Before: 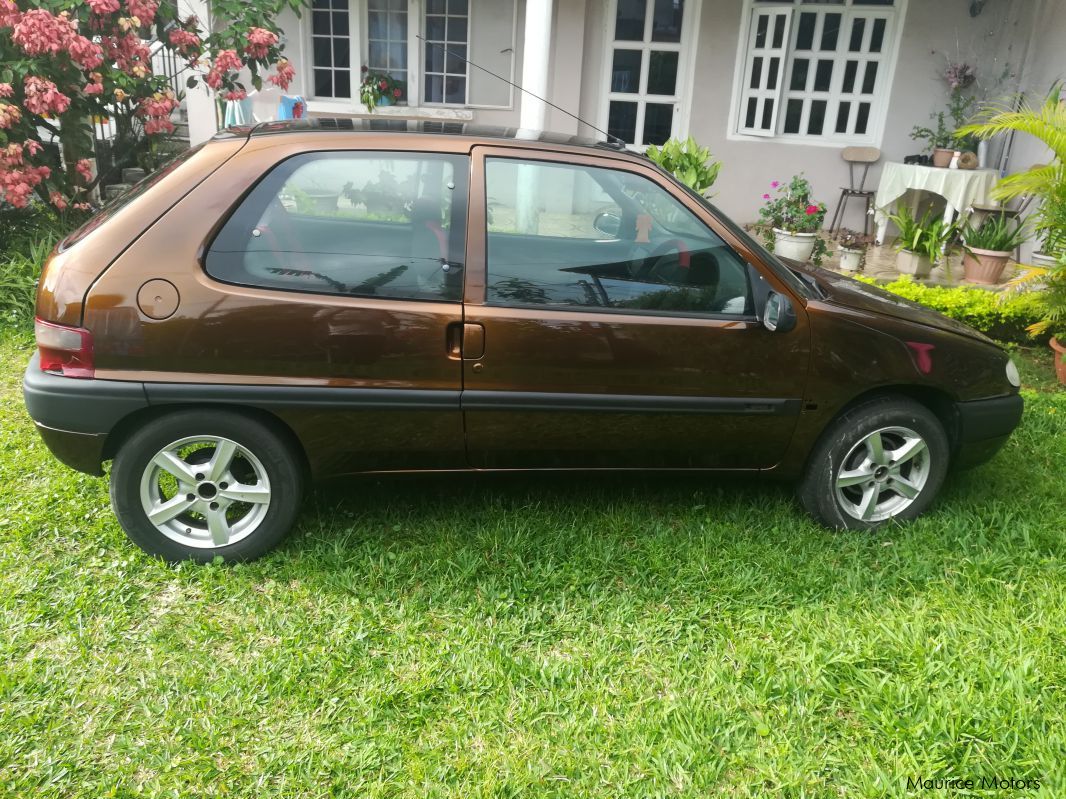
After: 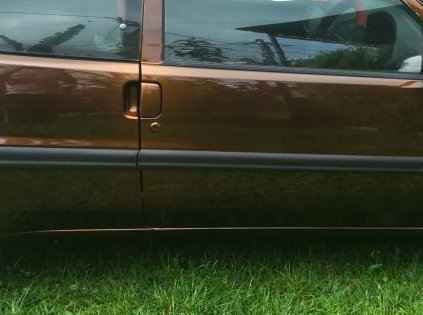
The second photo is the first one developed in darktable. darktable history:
exposure: exposure 0.202 EV, compensate exposure bias true, compensate highlight preservation false
crop: left 30.342%, top 30.185%, right 29.898%, bottom 30.271%
